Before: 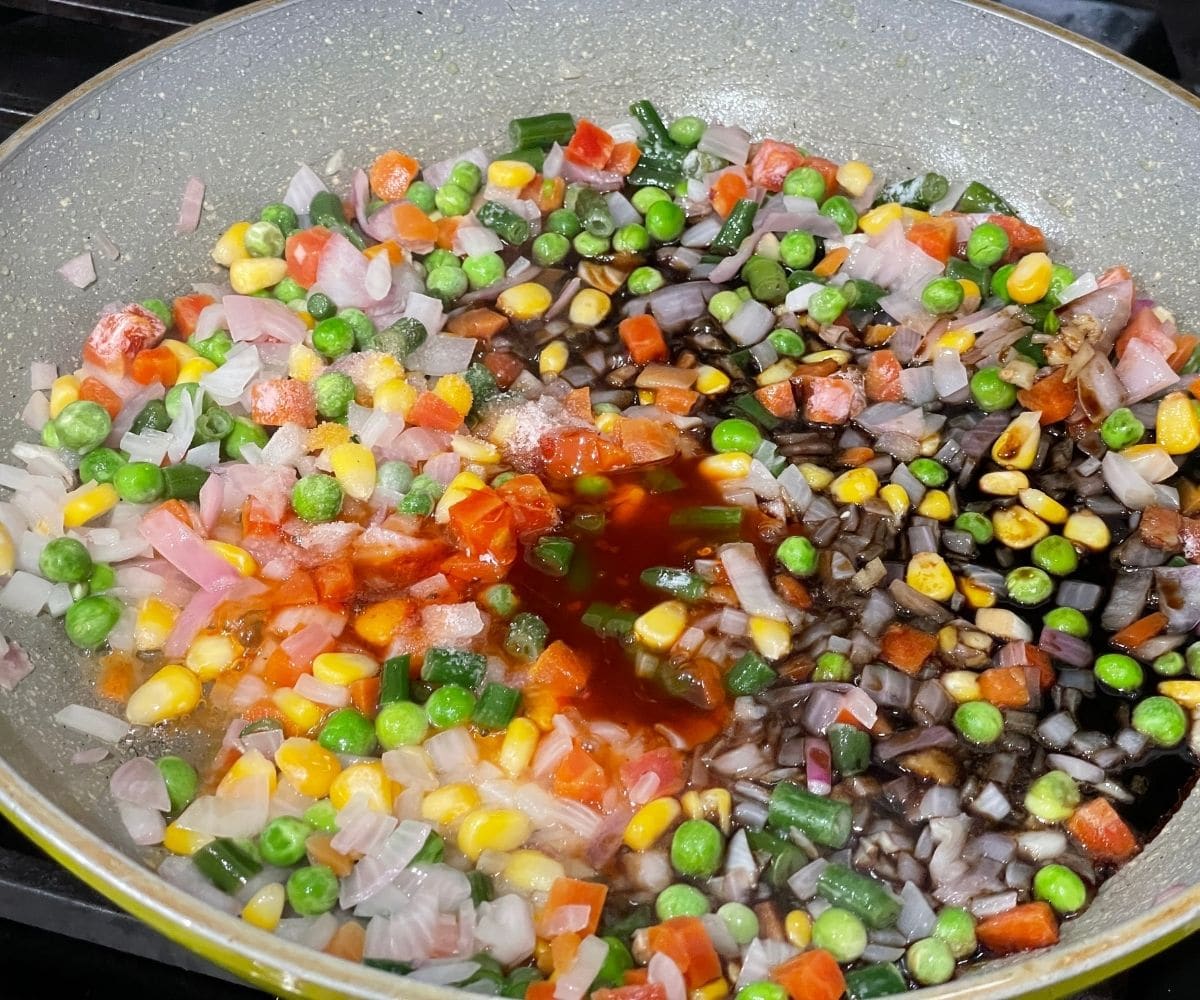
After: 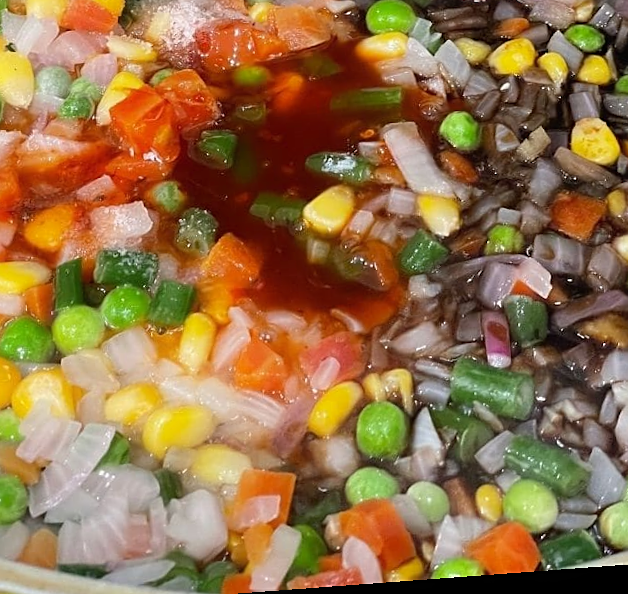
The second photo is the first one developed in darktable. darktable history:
crop: left 29.672%, top 41.786%, right 20.851%, bottom 3.487%
rotate and perspective: rotation -4.25°, automatic cropping off
sharpen: on, module defaults
contrast equalizer: octaves 7, y [[0.502, 0.505, 0.512, 0.529, 0.564, 0.588], [0.5 ×6], [0.502, 0.505, 0.512, 0.529, 0.564, 0.588], [0, 0.001, 0.001, 0.004, 0.008, 0.011], [0, 0.001, 0.001, 0.004, 0.008, 0.011]], mix -1
